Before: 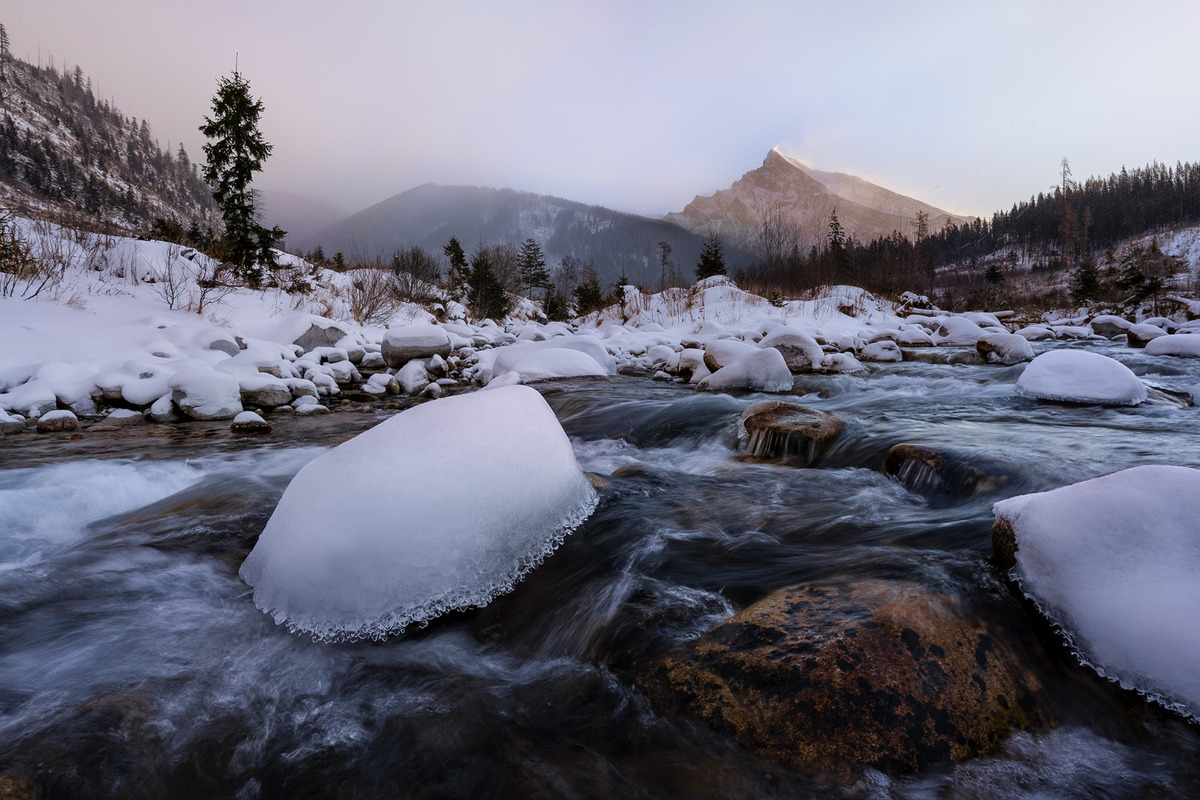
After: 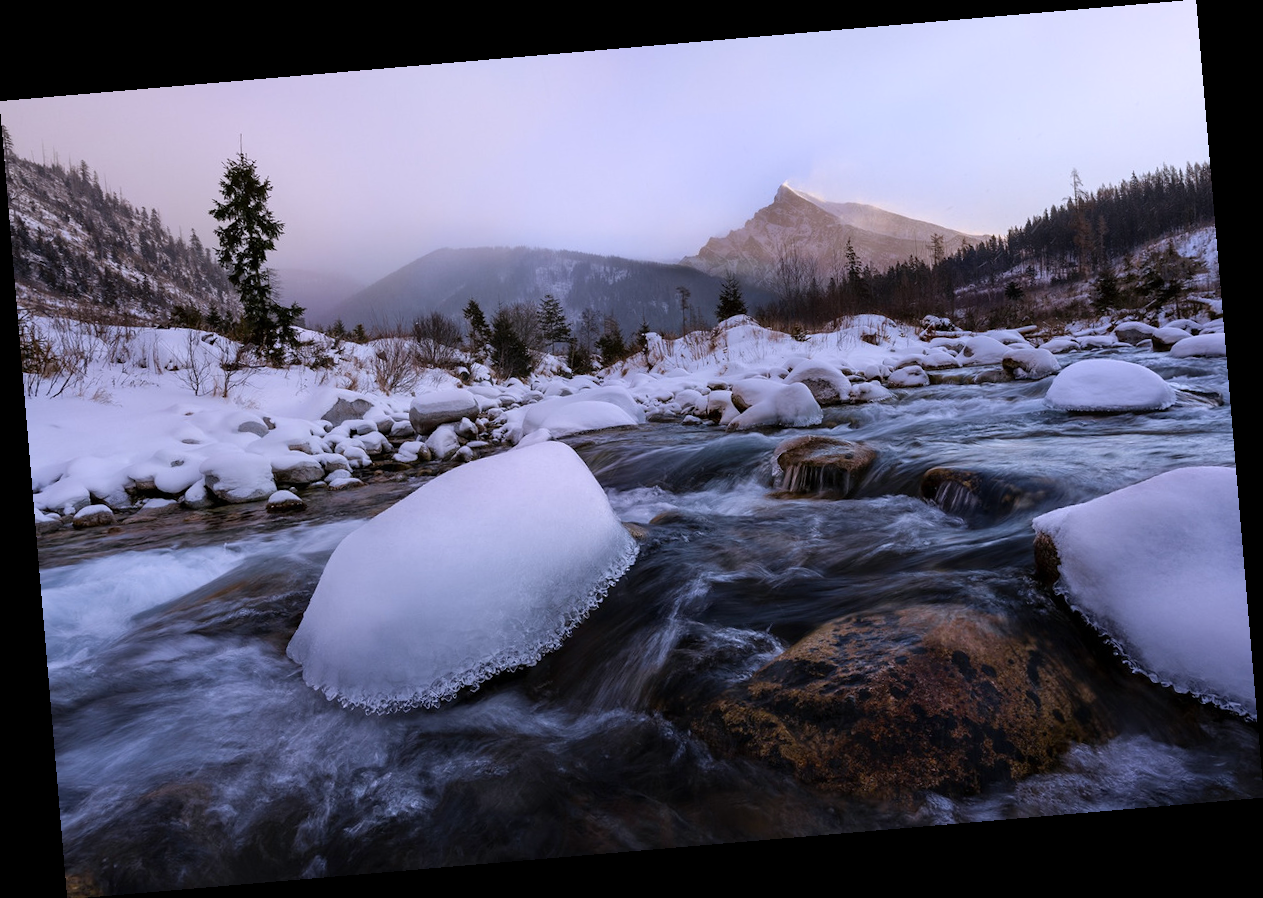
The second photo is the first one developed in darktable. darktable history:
rotate and perspective: rotation -4.86°, automatic cropping off
white balance: red 1.004, blue 1.096
